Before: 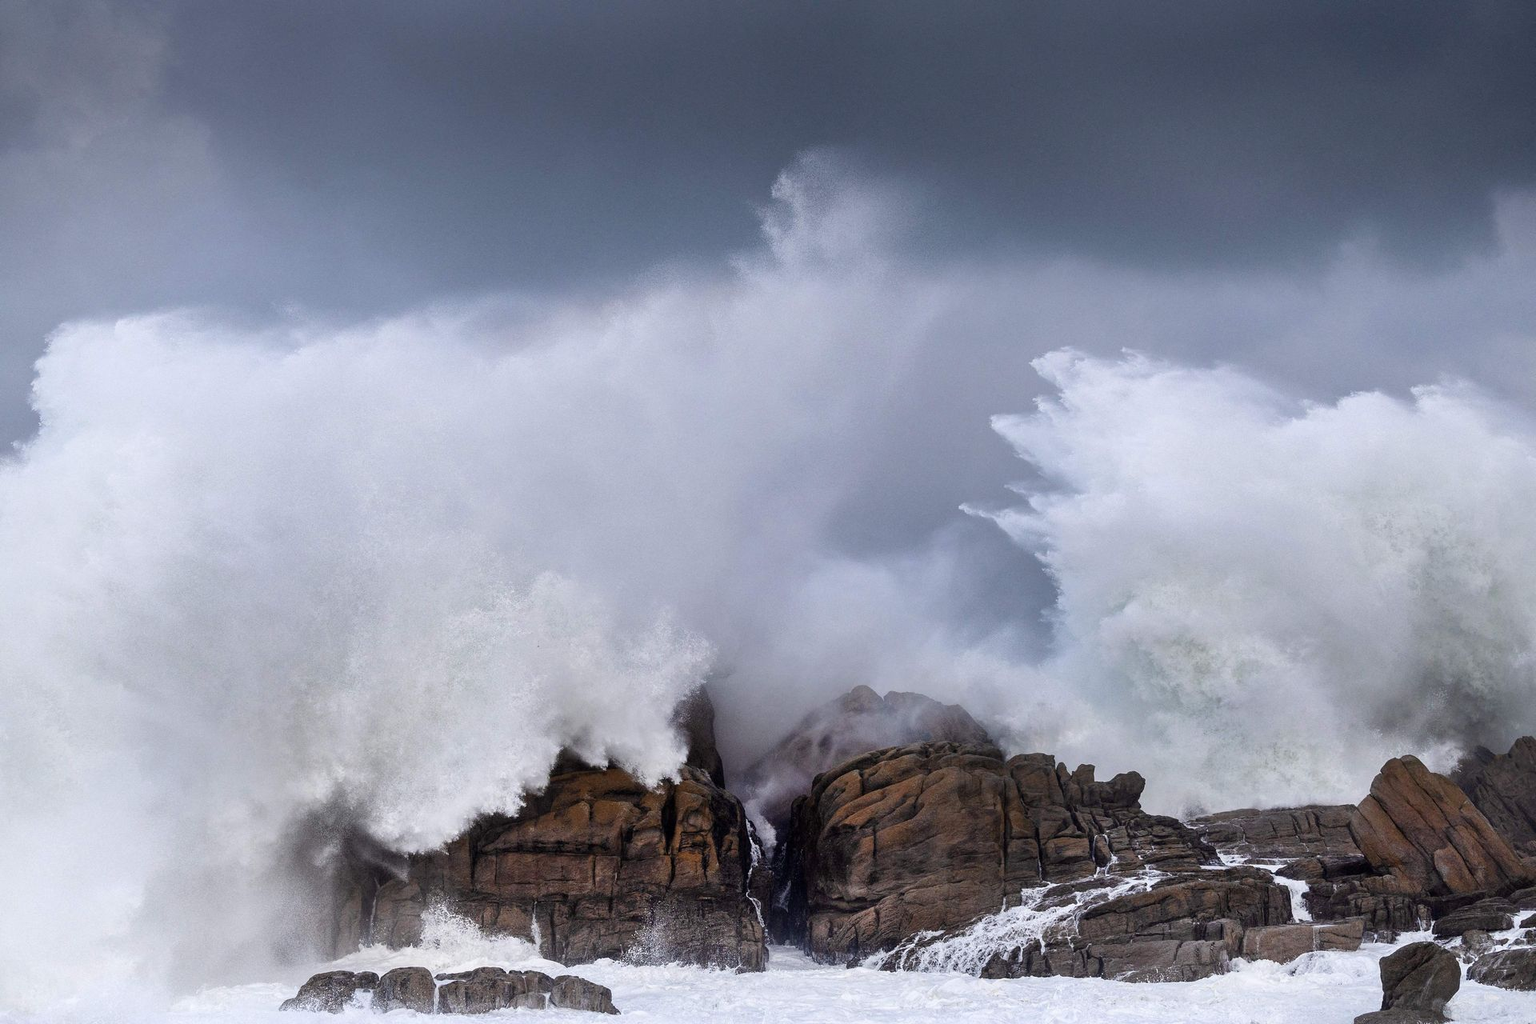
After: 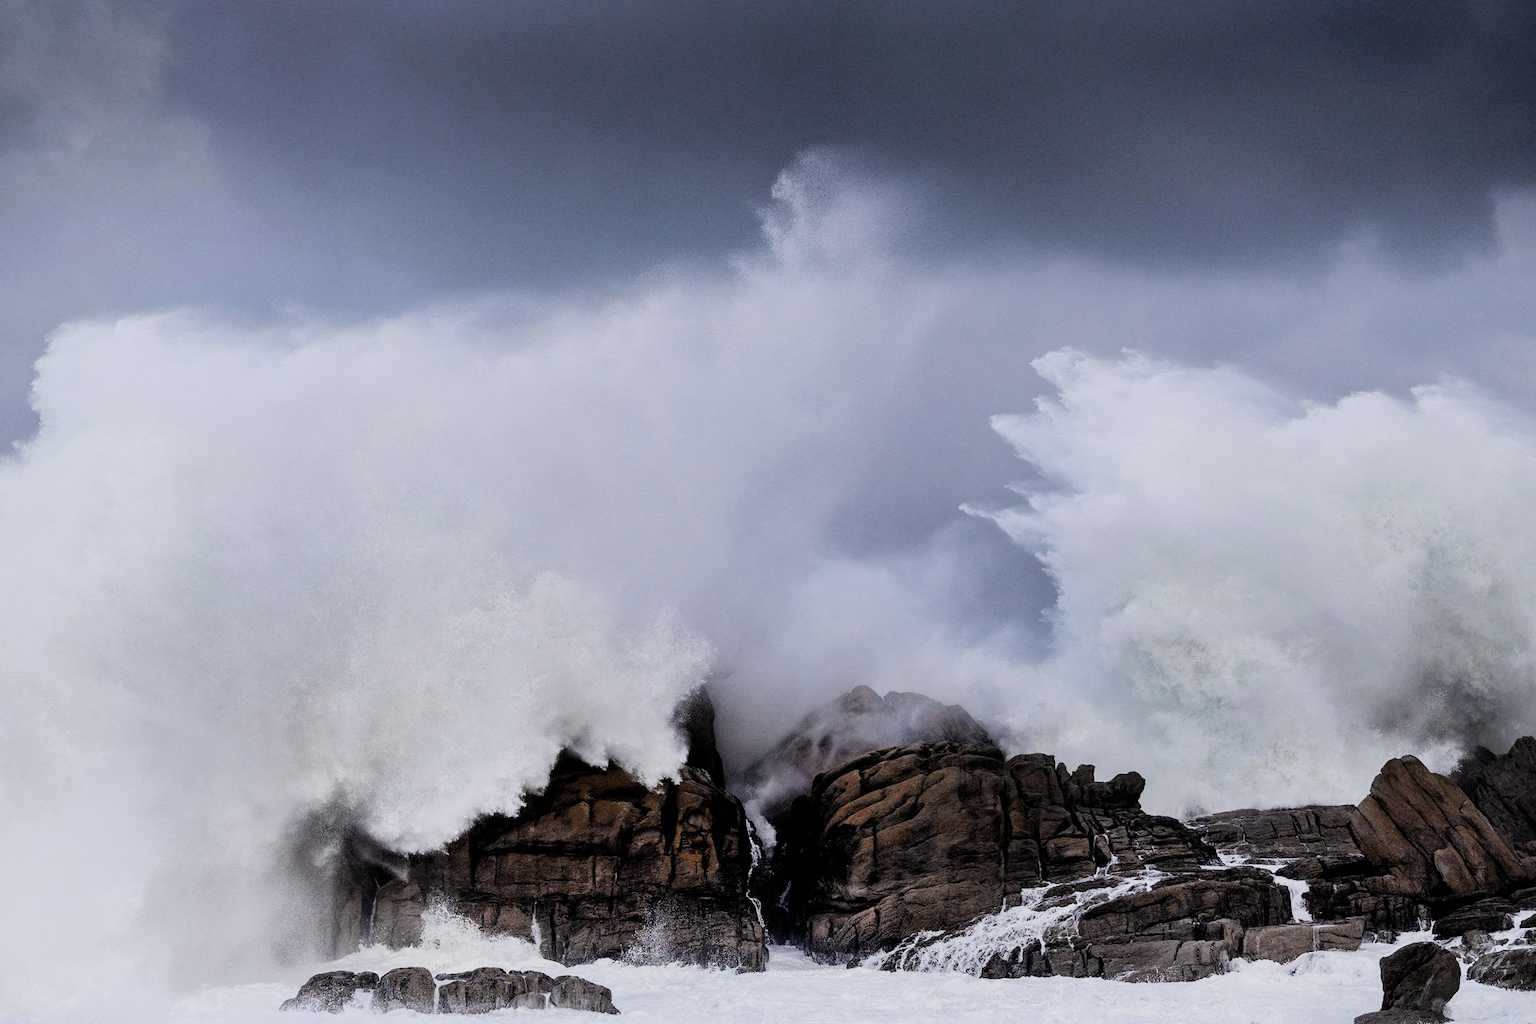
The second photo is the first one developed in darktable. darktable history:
color correction: saturation 0.98
filmic rgb: black relative exposure -5 EV, hardness 2.88, contrast 1.3
